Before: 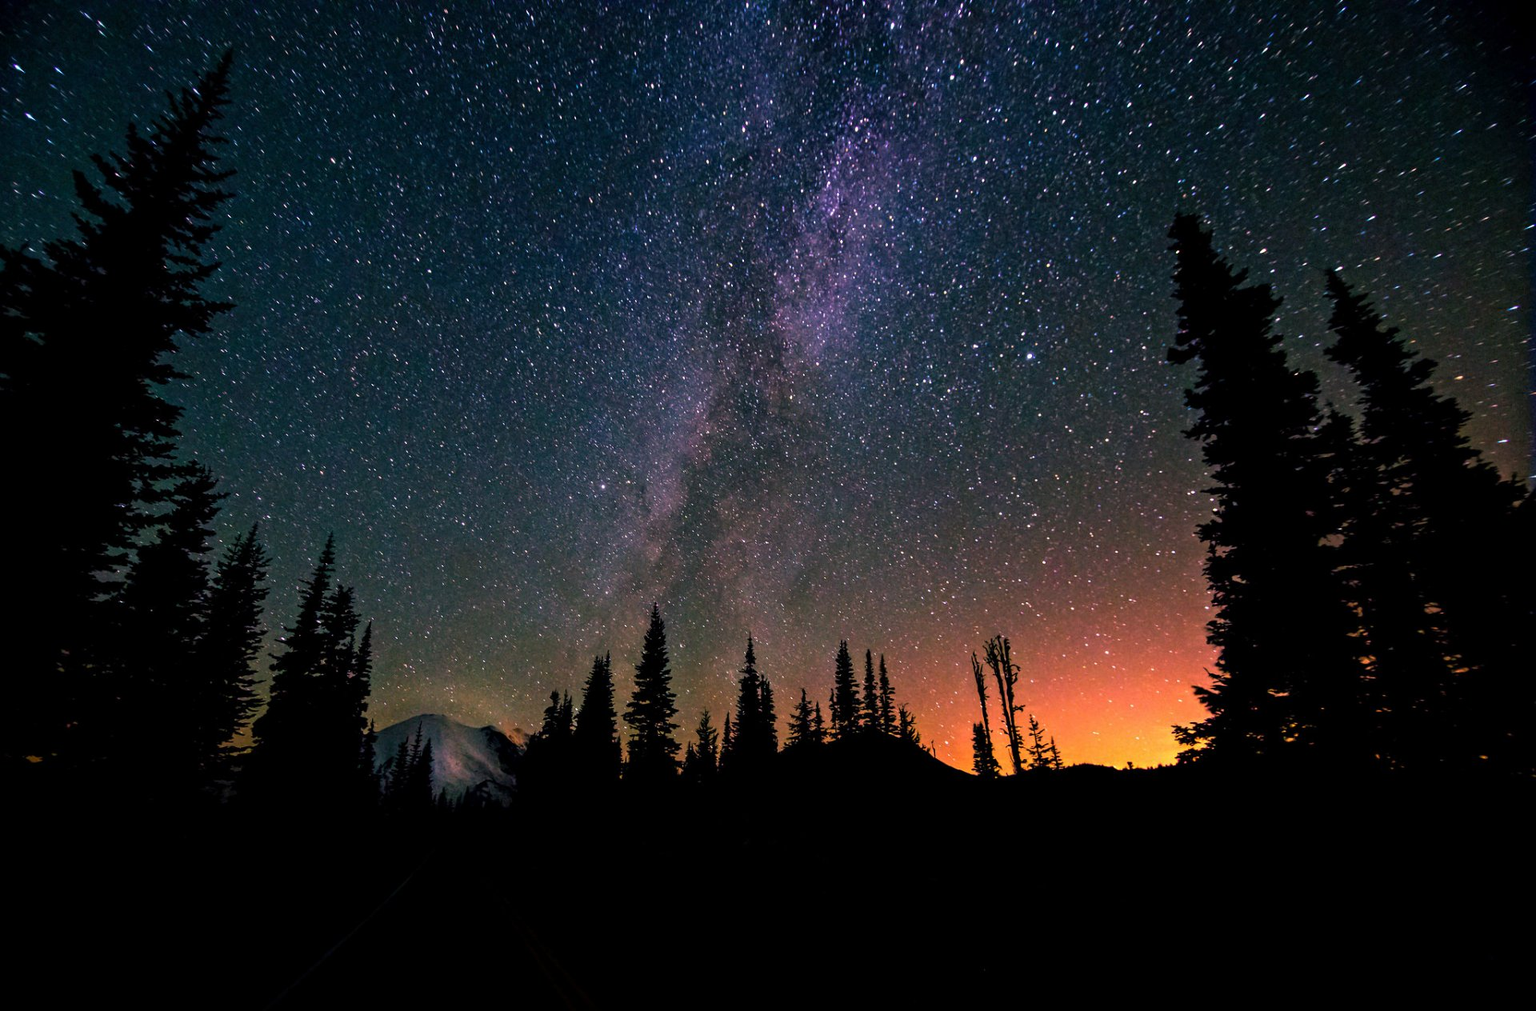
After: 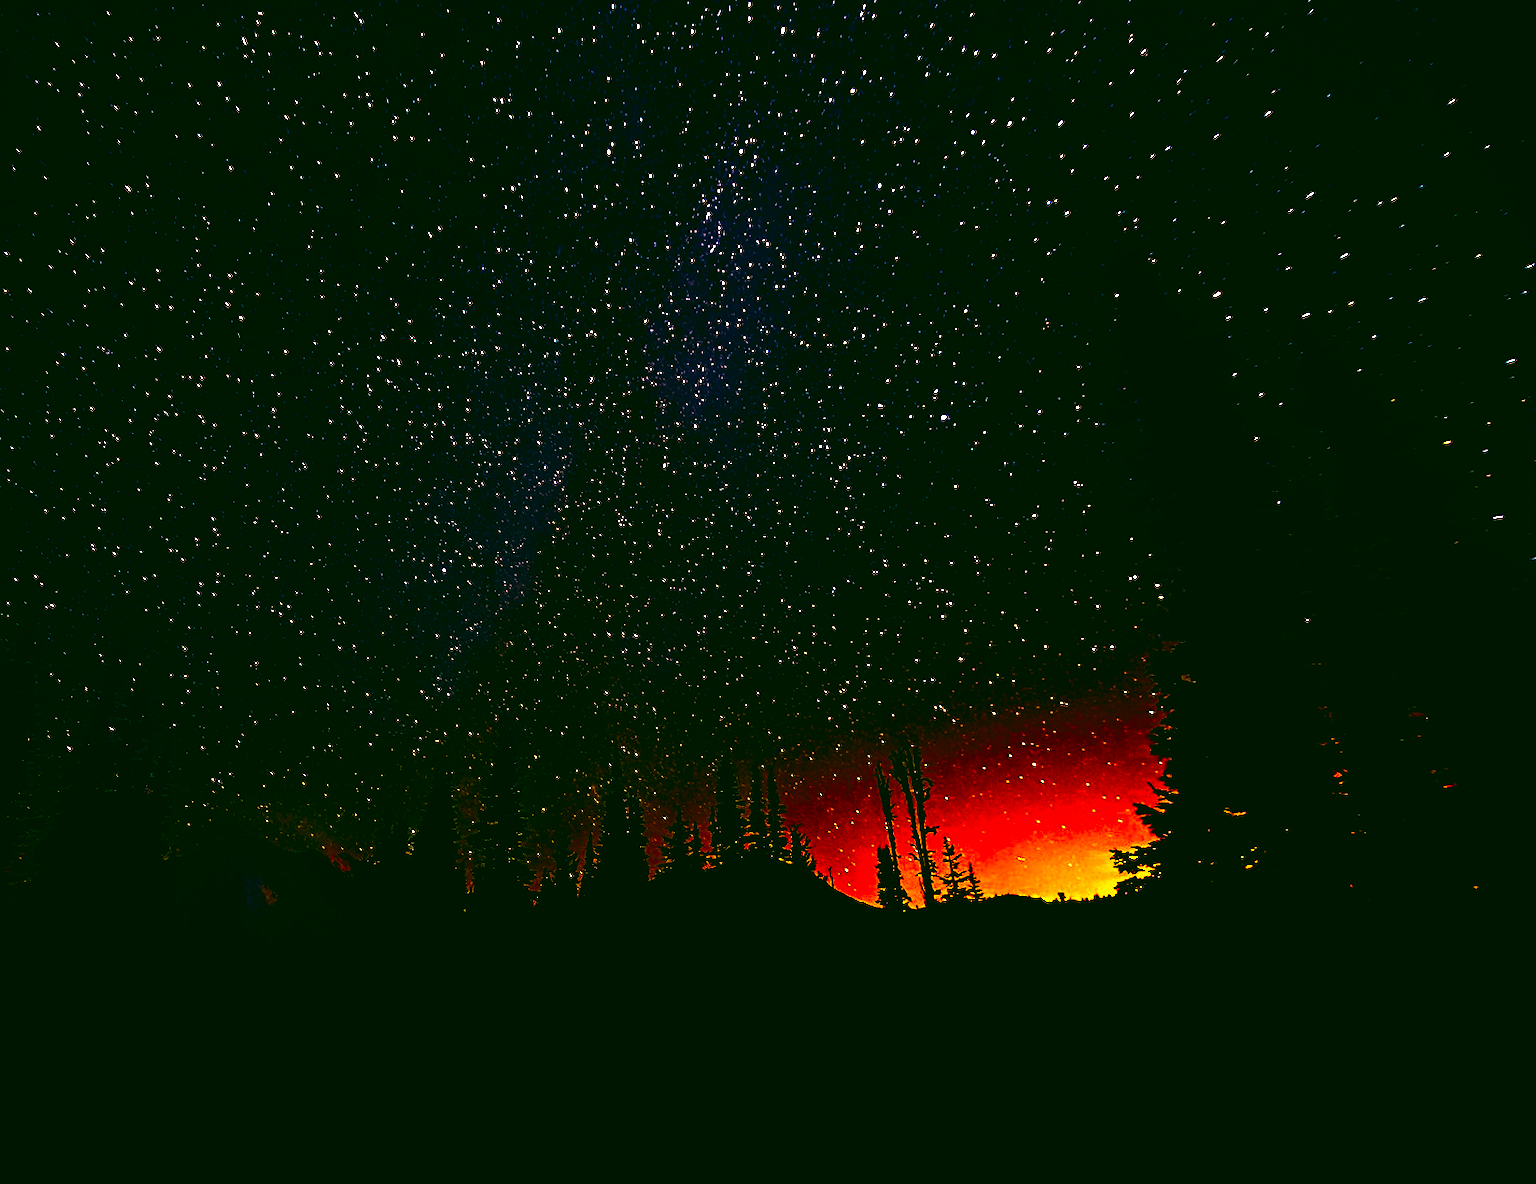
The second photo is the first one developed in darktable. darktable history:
color zones: curves: ch1 [(0.25, 0.61) (0.75, 0.248)]
base curve: curves: ch0 [(0, 0.036) (0.083, 0.04) (0.804, 1)], preserve colors none
crop and rotate: left 14.597%
exposure: exposure 0.379 EV, compensate highlight preservation false
color correction: highlights a* 5.66, highlights b* 33.49, shadows a* -25.14, shadows b* 3.89
contrast brightness saturation: contrast 0.09, brightness -0.599, saturation 0.173
sharpen: on, module defaults
